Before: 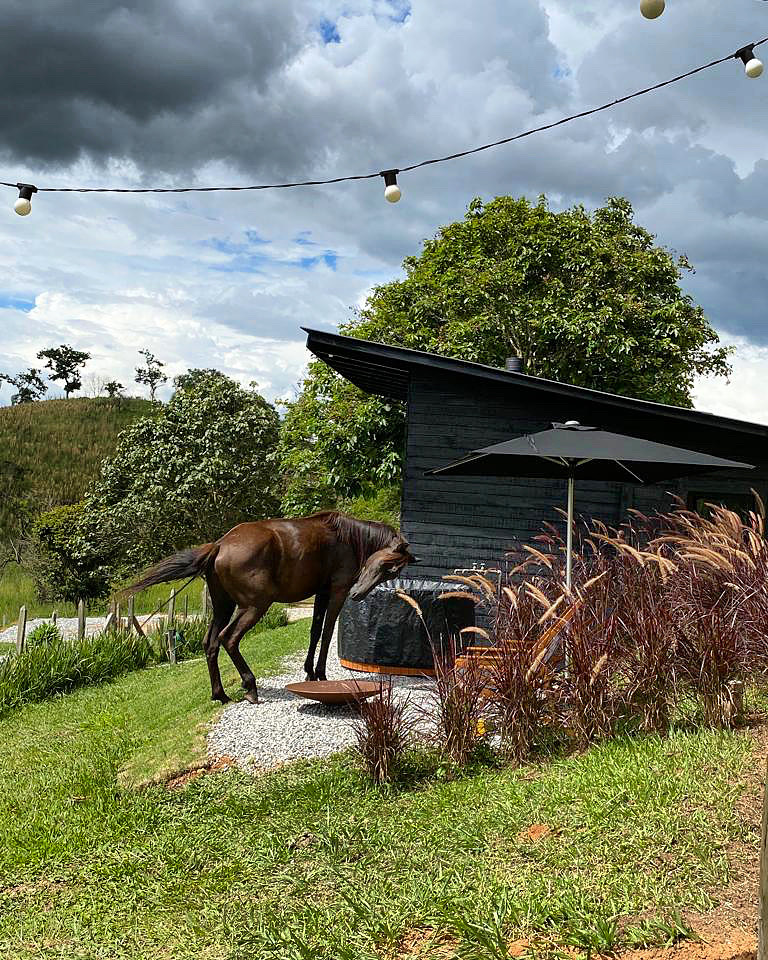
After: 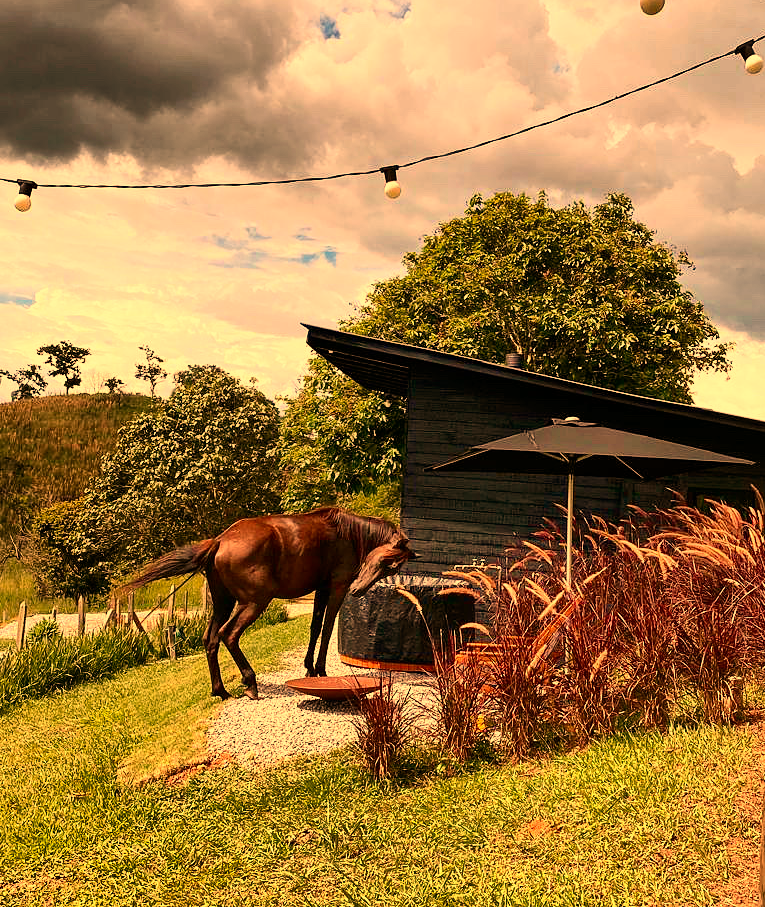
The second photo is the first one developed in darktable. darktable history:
contrast brightness saturation: contrast 0.15, brightness -0.01, saturation 0.1
white balance: red 1.467, blue 0.684
tone equalizer: -8 EV 0.06 EV, smoothing diameter 25%, edges refinement/feathering 10, preserve details guided filter
crop: top 0.448%, right 0.264%, bottom 5.045%
